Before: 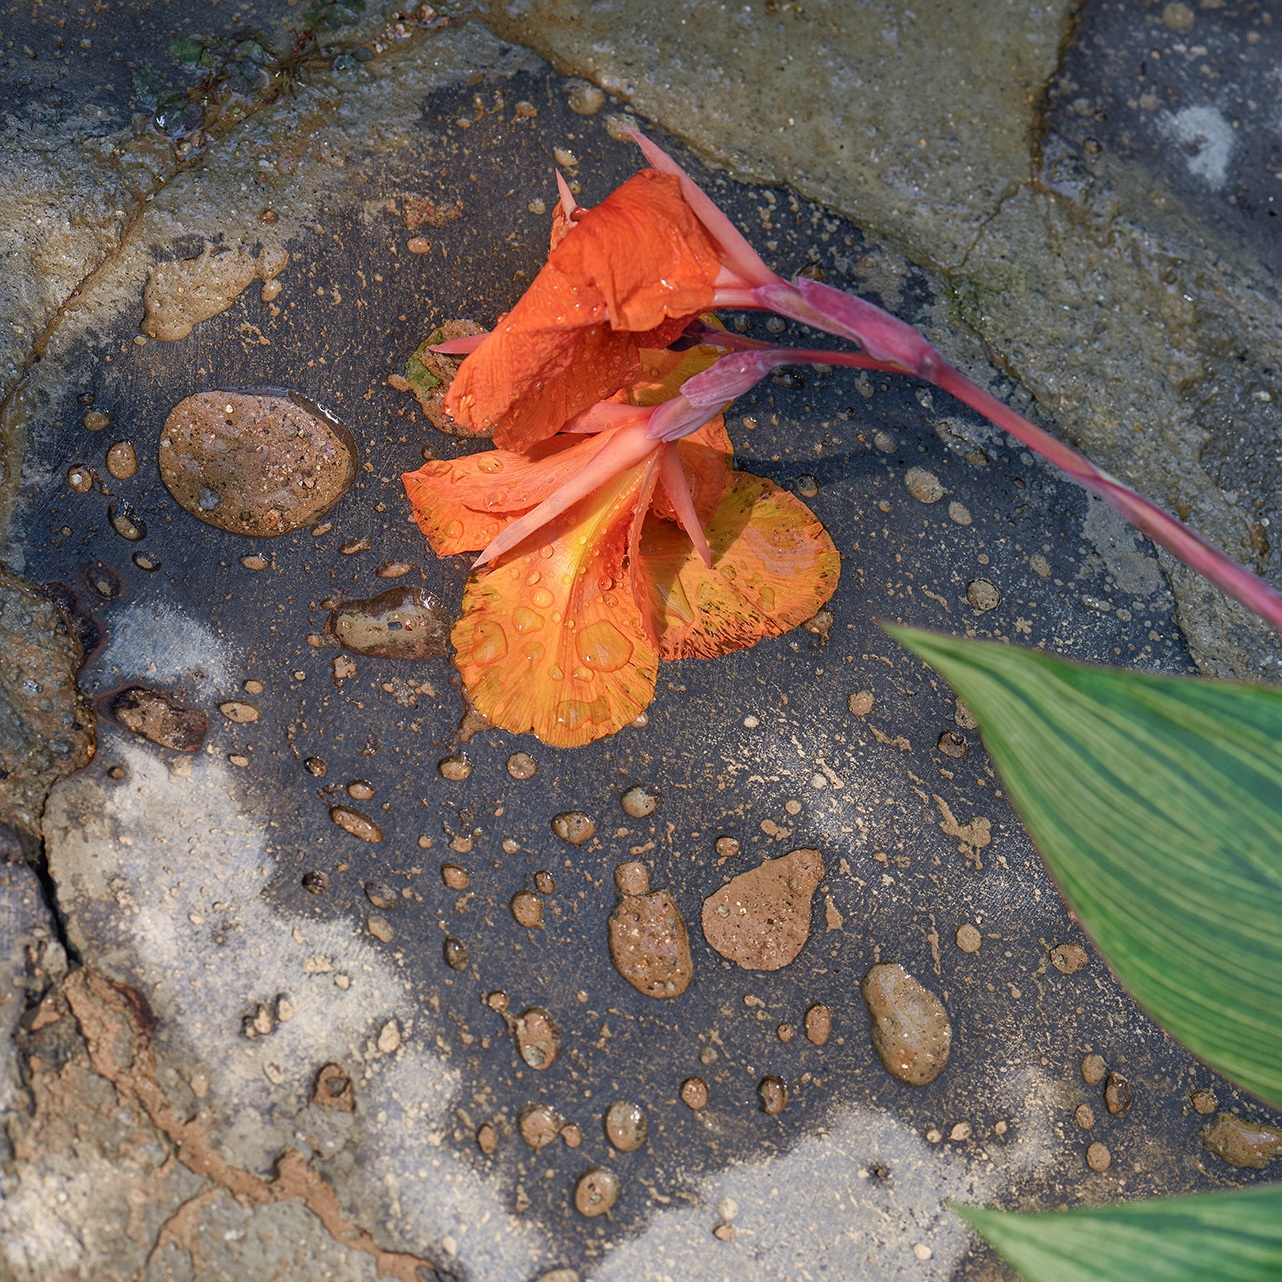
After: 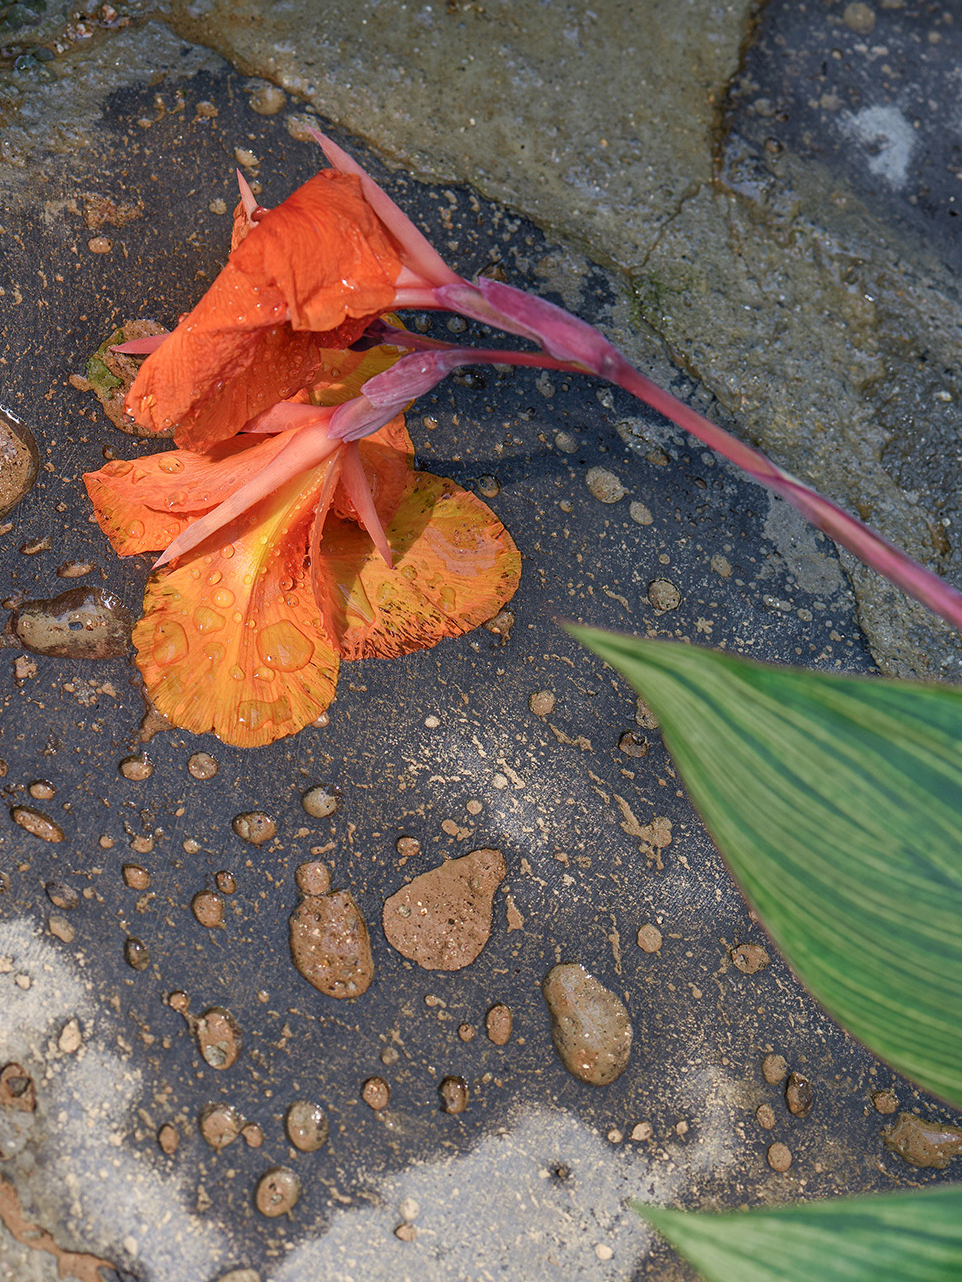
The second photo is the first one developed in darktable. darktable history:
crop and rotate: left 24.942%
